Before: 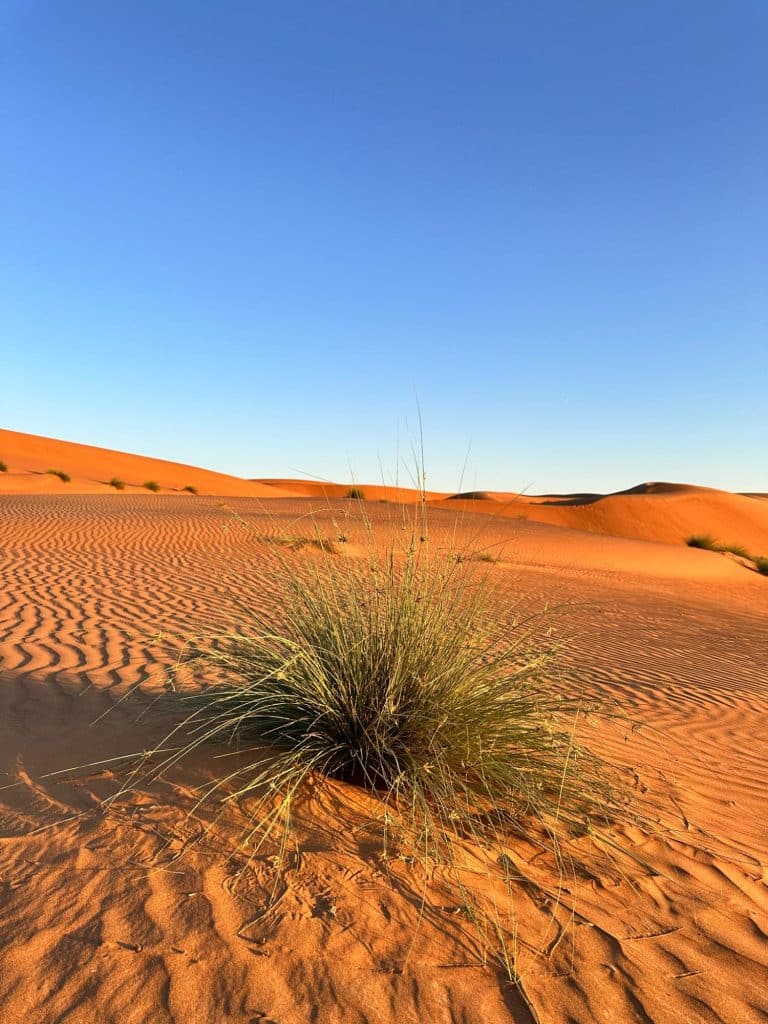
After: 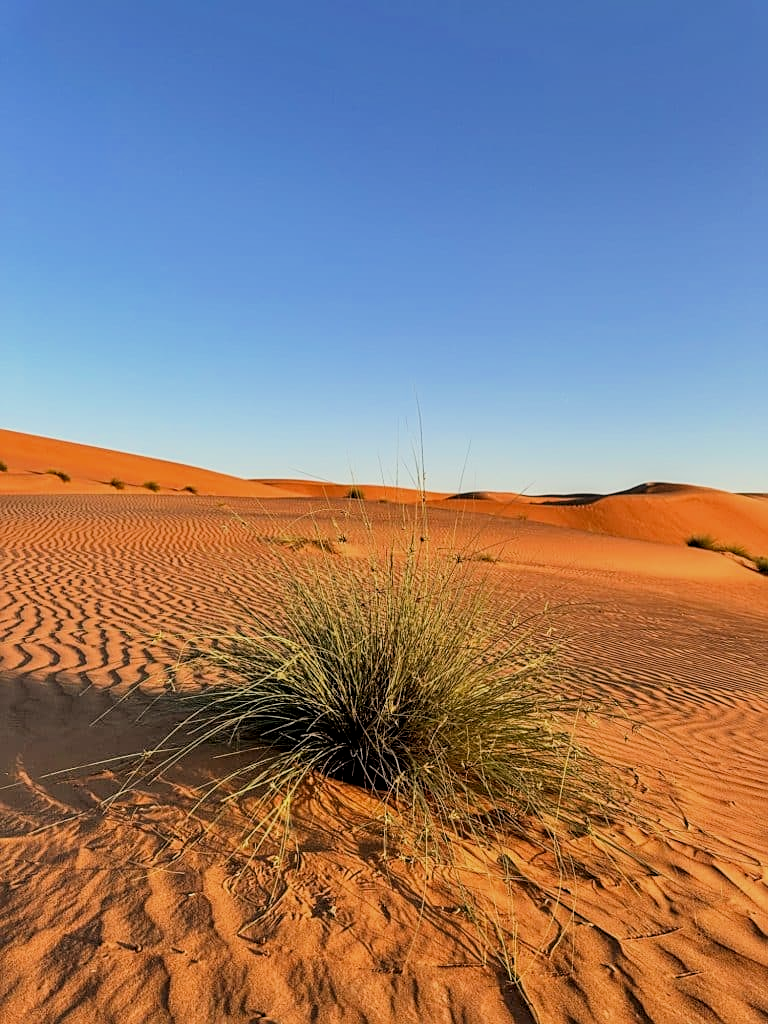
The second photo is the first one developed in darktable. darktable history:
sharpen: on, module defaults
local contrast: on, module defaults
filmic rgb: black relative exposure -7.65 EV, white relative exposure 4.56 EV, hardness 3.61, color science v6 (2022)
